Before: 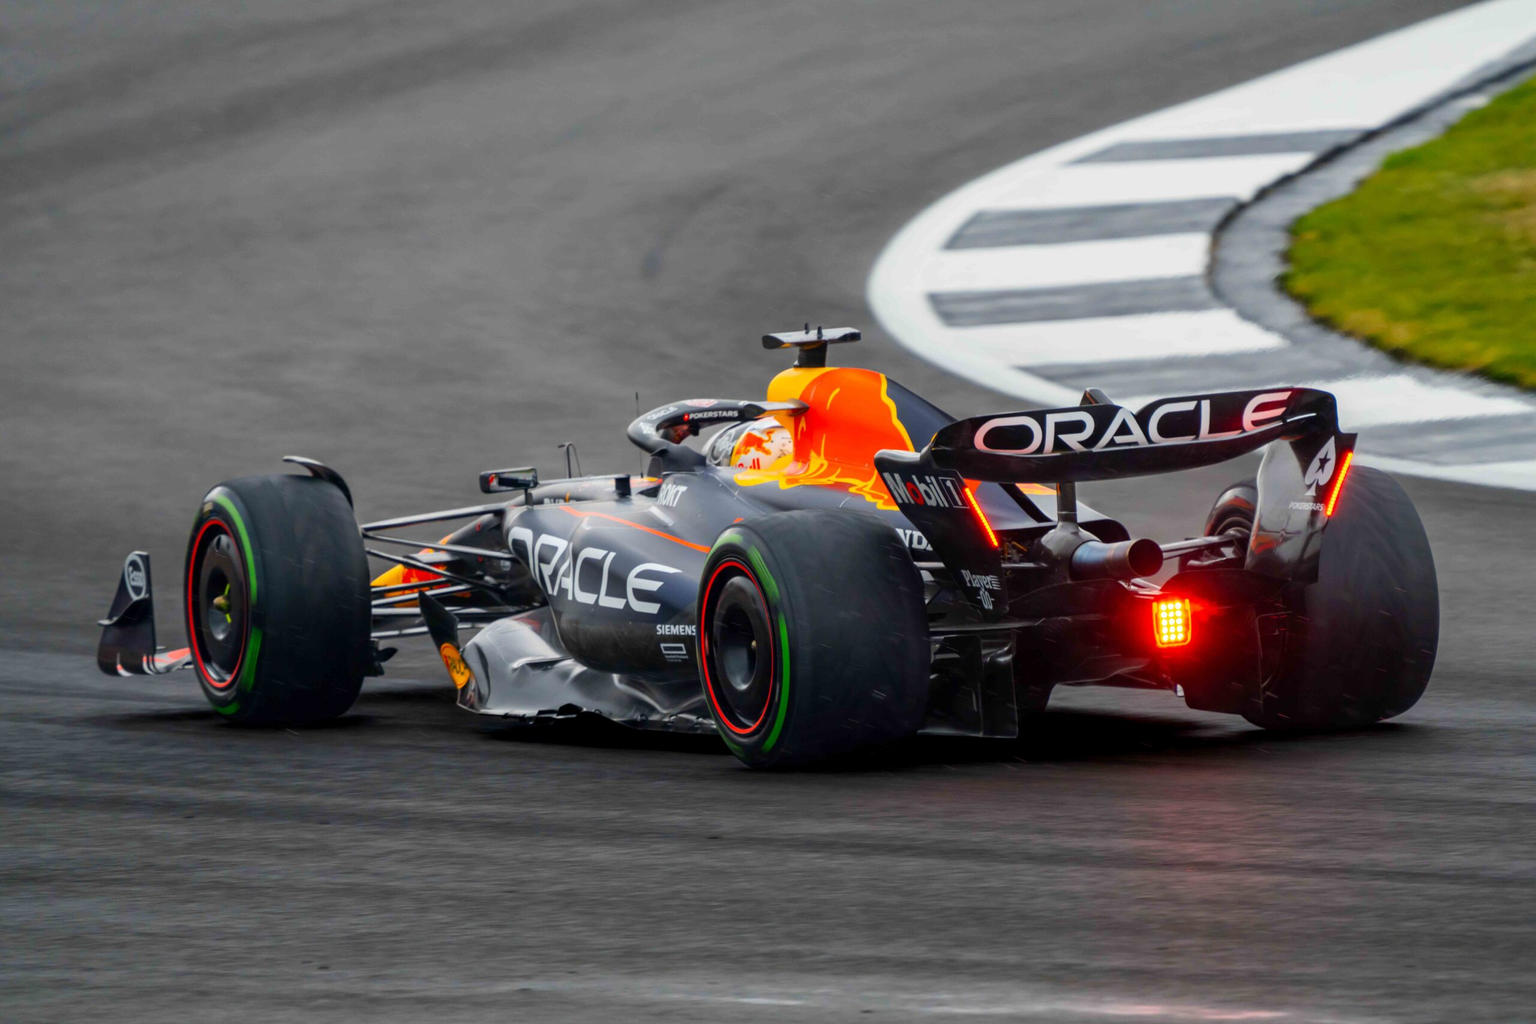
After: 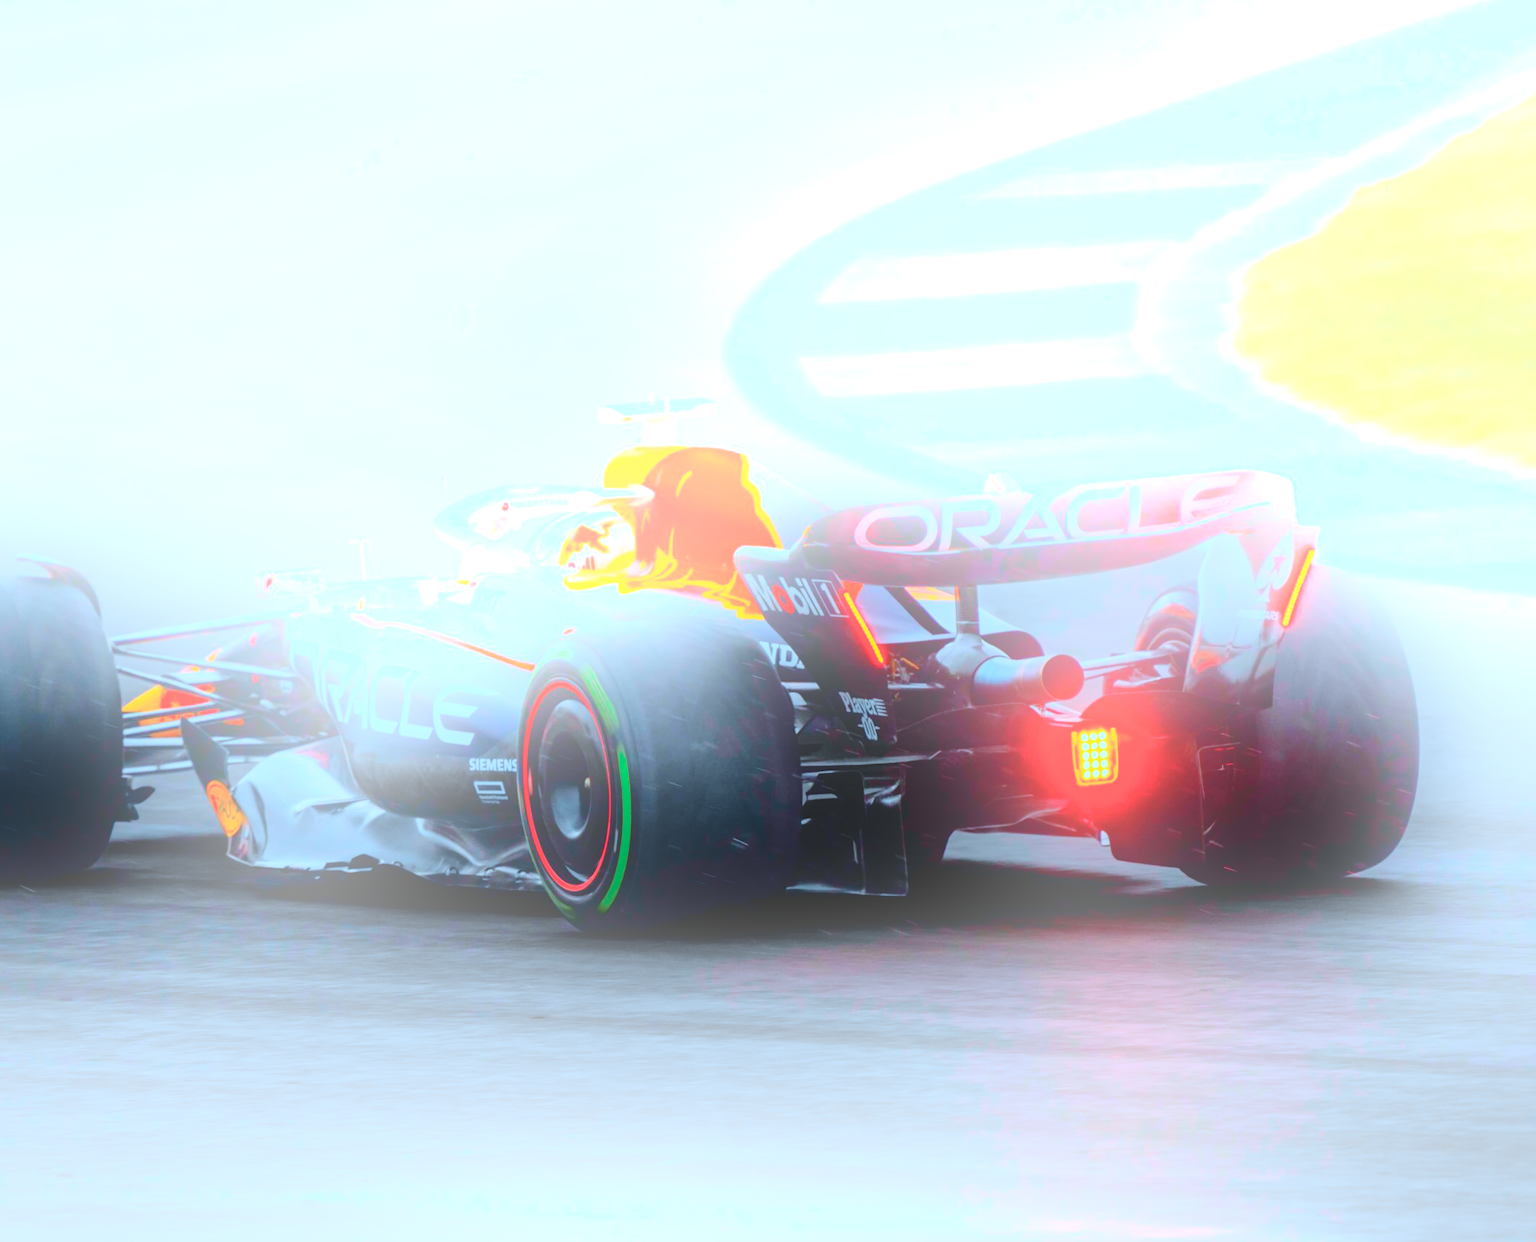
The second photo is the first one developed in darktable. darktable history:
color correction: highlights a* -9.35, highlights b* -23.15
crop: left 17.582%, bottom 0.031%
tone curve: curves: ch0 [(0, 0) (0.049, 0.01) (0.154, 0.081) (0.491, 0.519) (0.748, 0.765) (1, 0.919)]; ch1 [(0, 0) (0.172, 0.123) (0.317, 0.272) (0.391, 0.424) (0.499, 0.497) (0.531, 0.541) (0.615, 0.608) (0.741, 0.783) (1, 1)]; ch2 [(0, 0) (0.411, 0.424) (0.483, 0.478) (0.546, 0.532) (0.652, 0.633) (1, 1)], color space Lab, independent channels, preserve colors none
bloom: size 25%, threshold 5%, strength 90%
white balance: red 0.988, blue 1.017
shadows and highlights: on, module defaults
exposure: exposure 0.375 EV, compensate highlight preservation false
